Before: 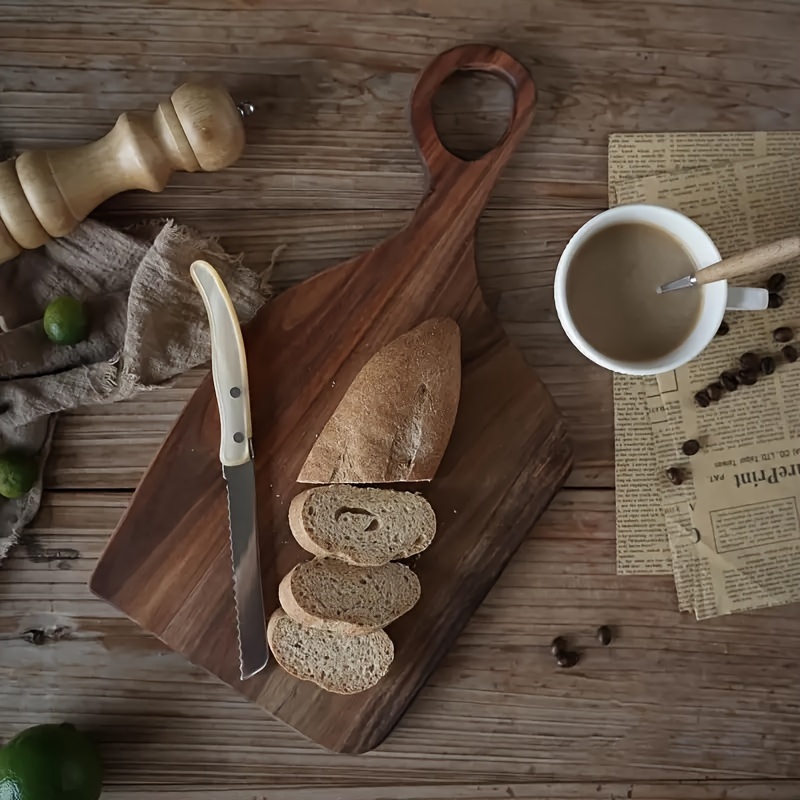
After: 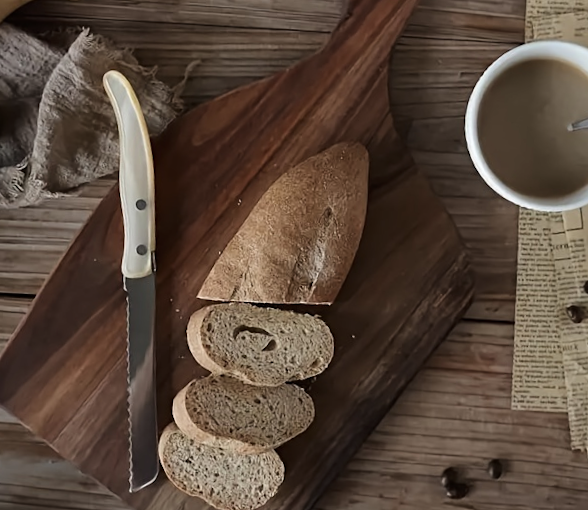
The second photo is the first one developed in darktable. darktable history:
crop and rotate: angle -3.37°, left 9.79%, top 20.73%, right 12.42%, bottom 11.82%
tone curve: curves: ch0 [(0, 0) (0.08, 0.056) (0.4, 0.4) (0.6, 0.612) (0.92, 0.924) (1, 1)], color space Lab, linked channels, preserve colors none
